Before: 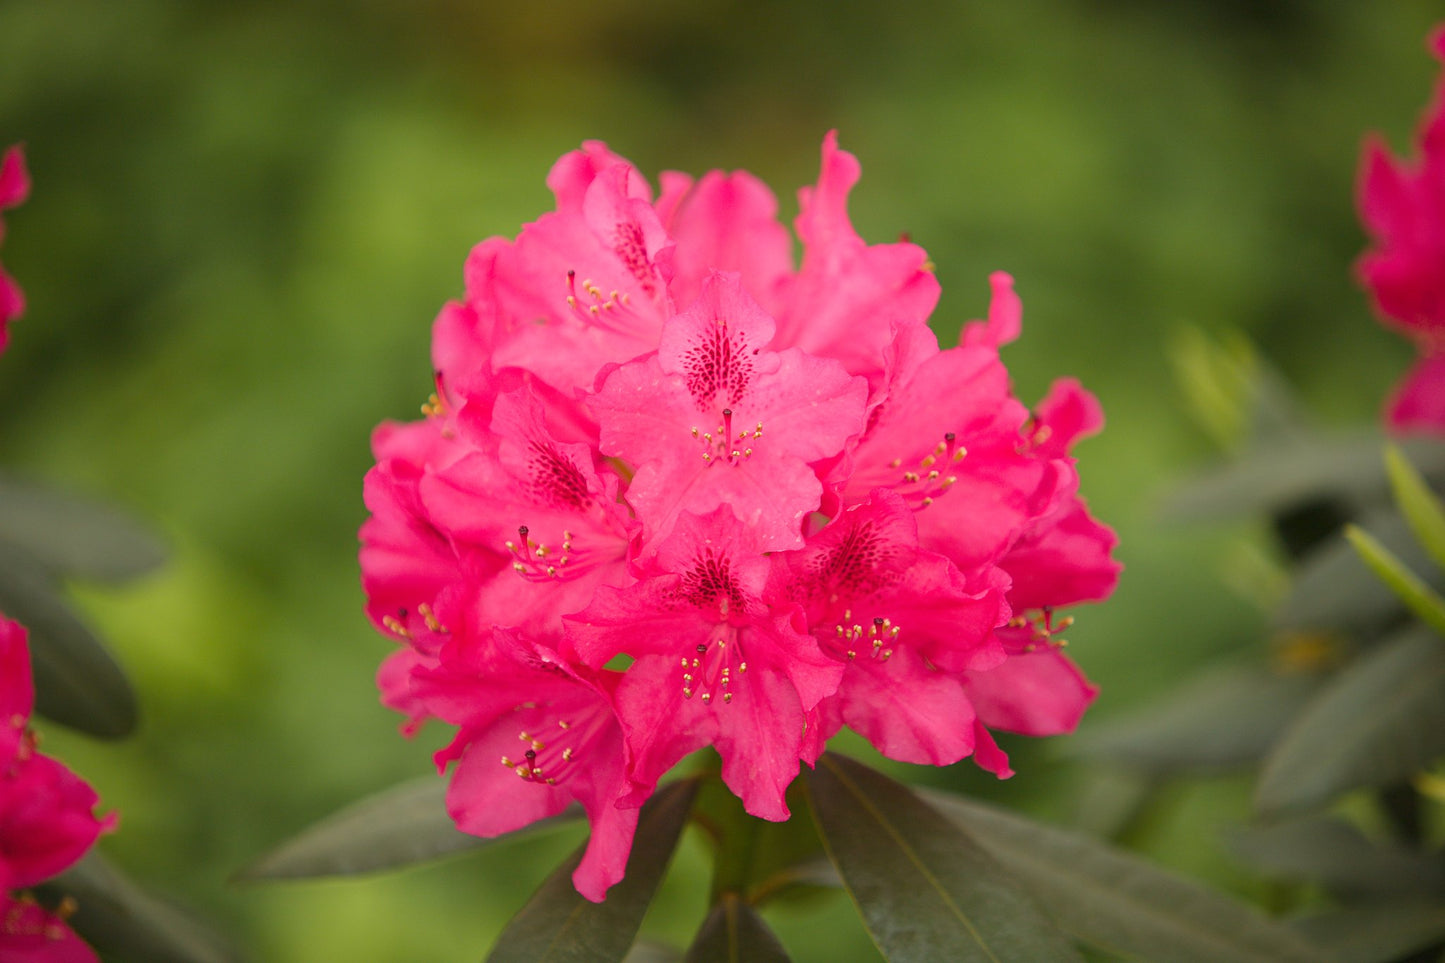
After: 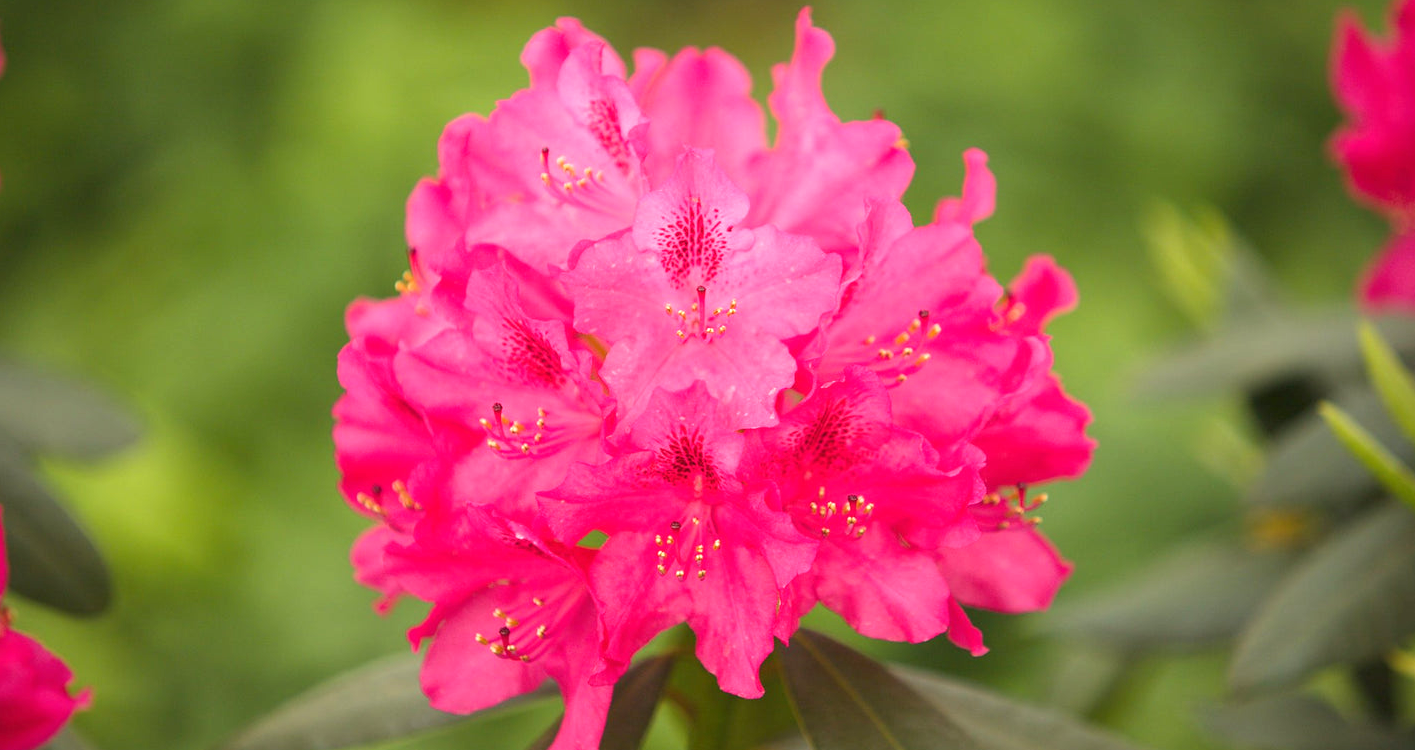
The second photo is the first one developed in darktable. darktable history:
exposure: exposure 0.6 EV, compensate highlight preservation false
crop and rotate: left 1.814%, top 12.818%, right 0.25%, bottom 9.225%
